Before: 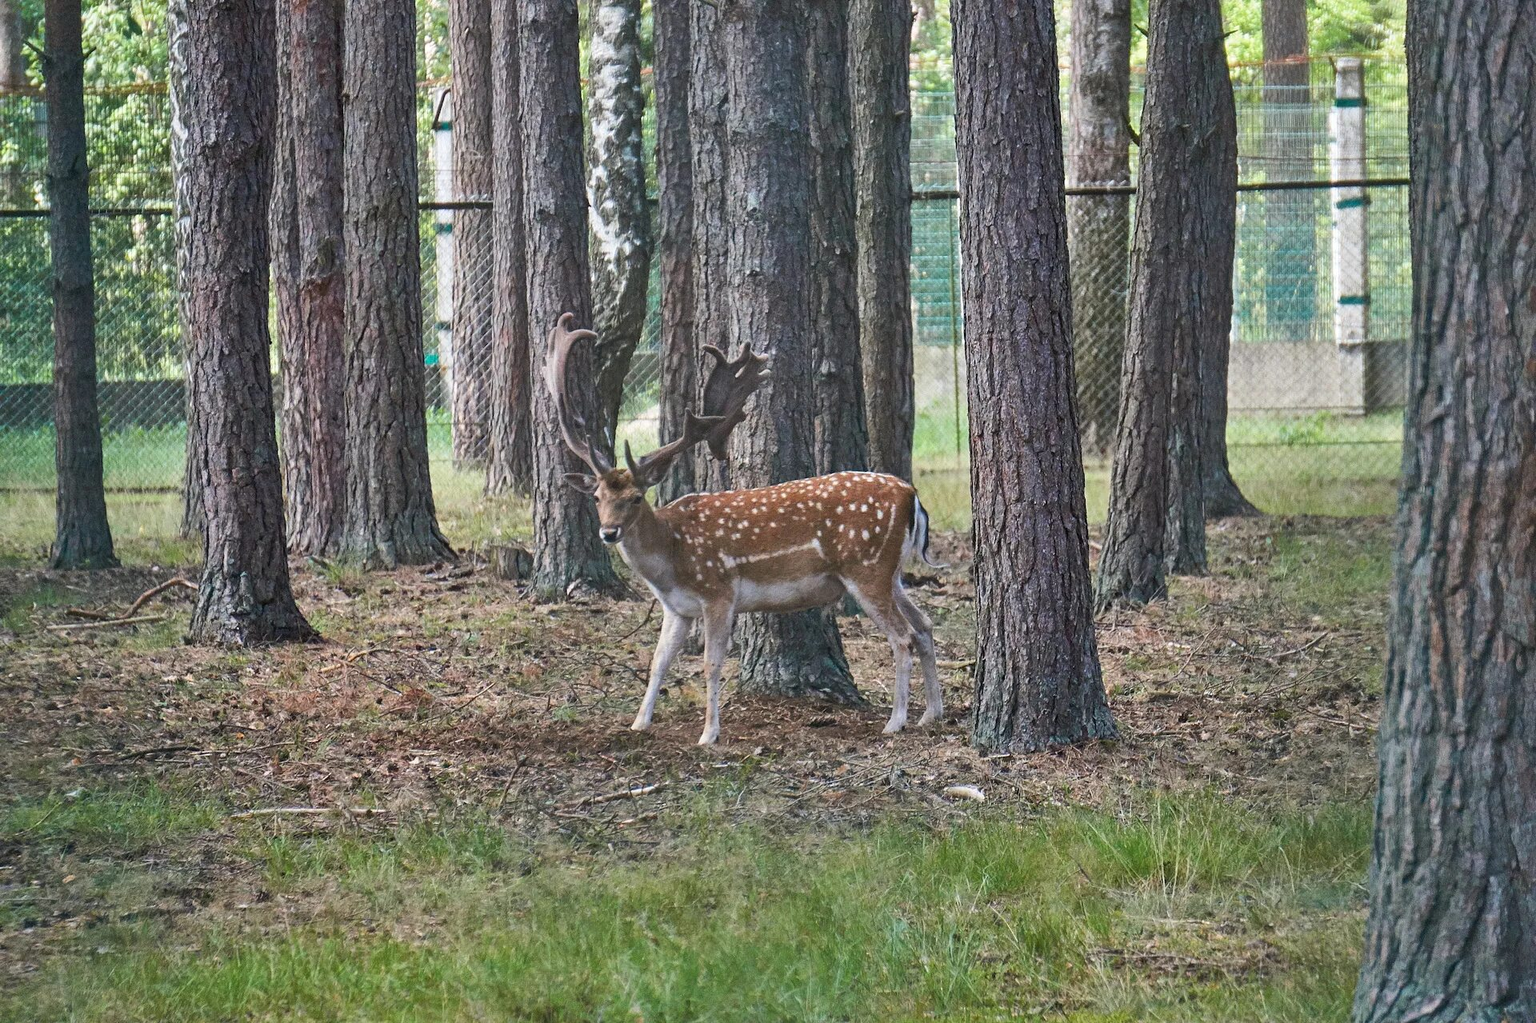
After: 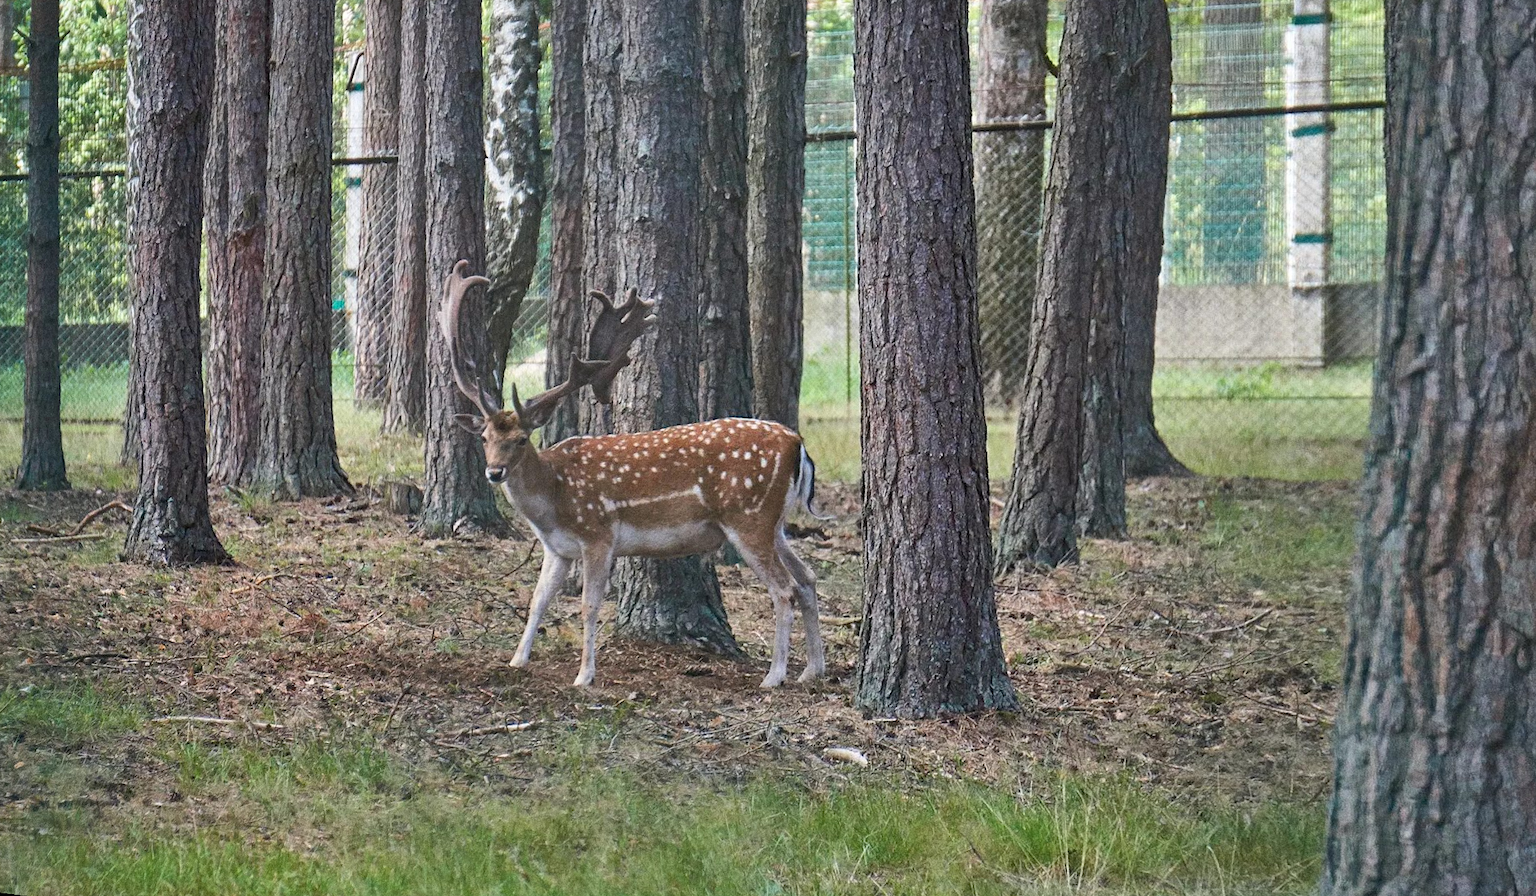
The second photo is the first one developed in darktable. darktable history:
white balance: emerald 1
grain: coarseness 7.08 ISO, strength 21.67%, mid-tones bias 59.58%
rotate and perspective: rotation 1.69°, lens shift (vertical) -0.023, lens shift (horizontal) -0.291, crop left 0.025, crop right 0.988, crop top 0.092, crop bottom 0.842
